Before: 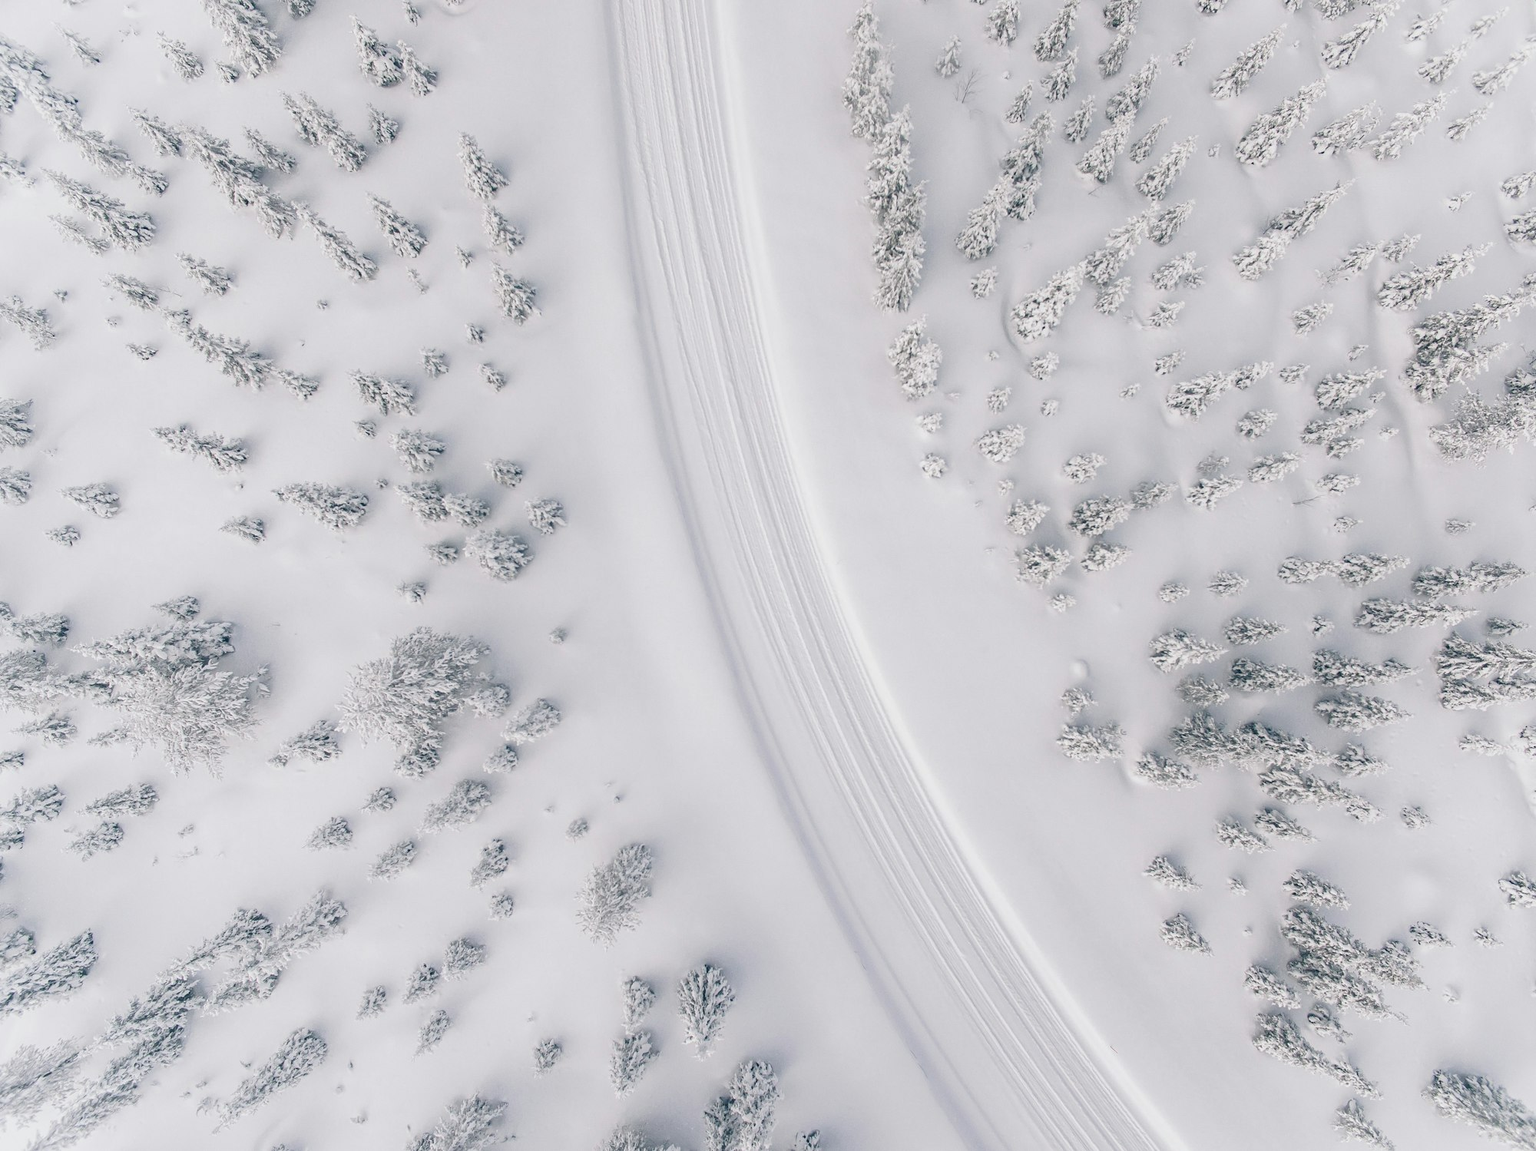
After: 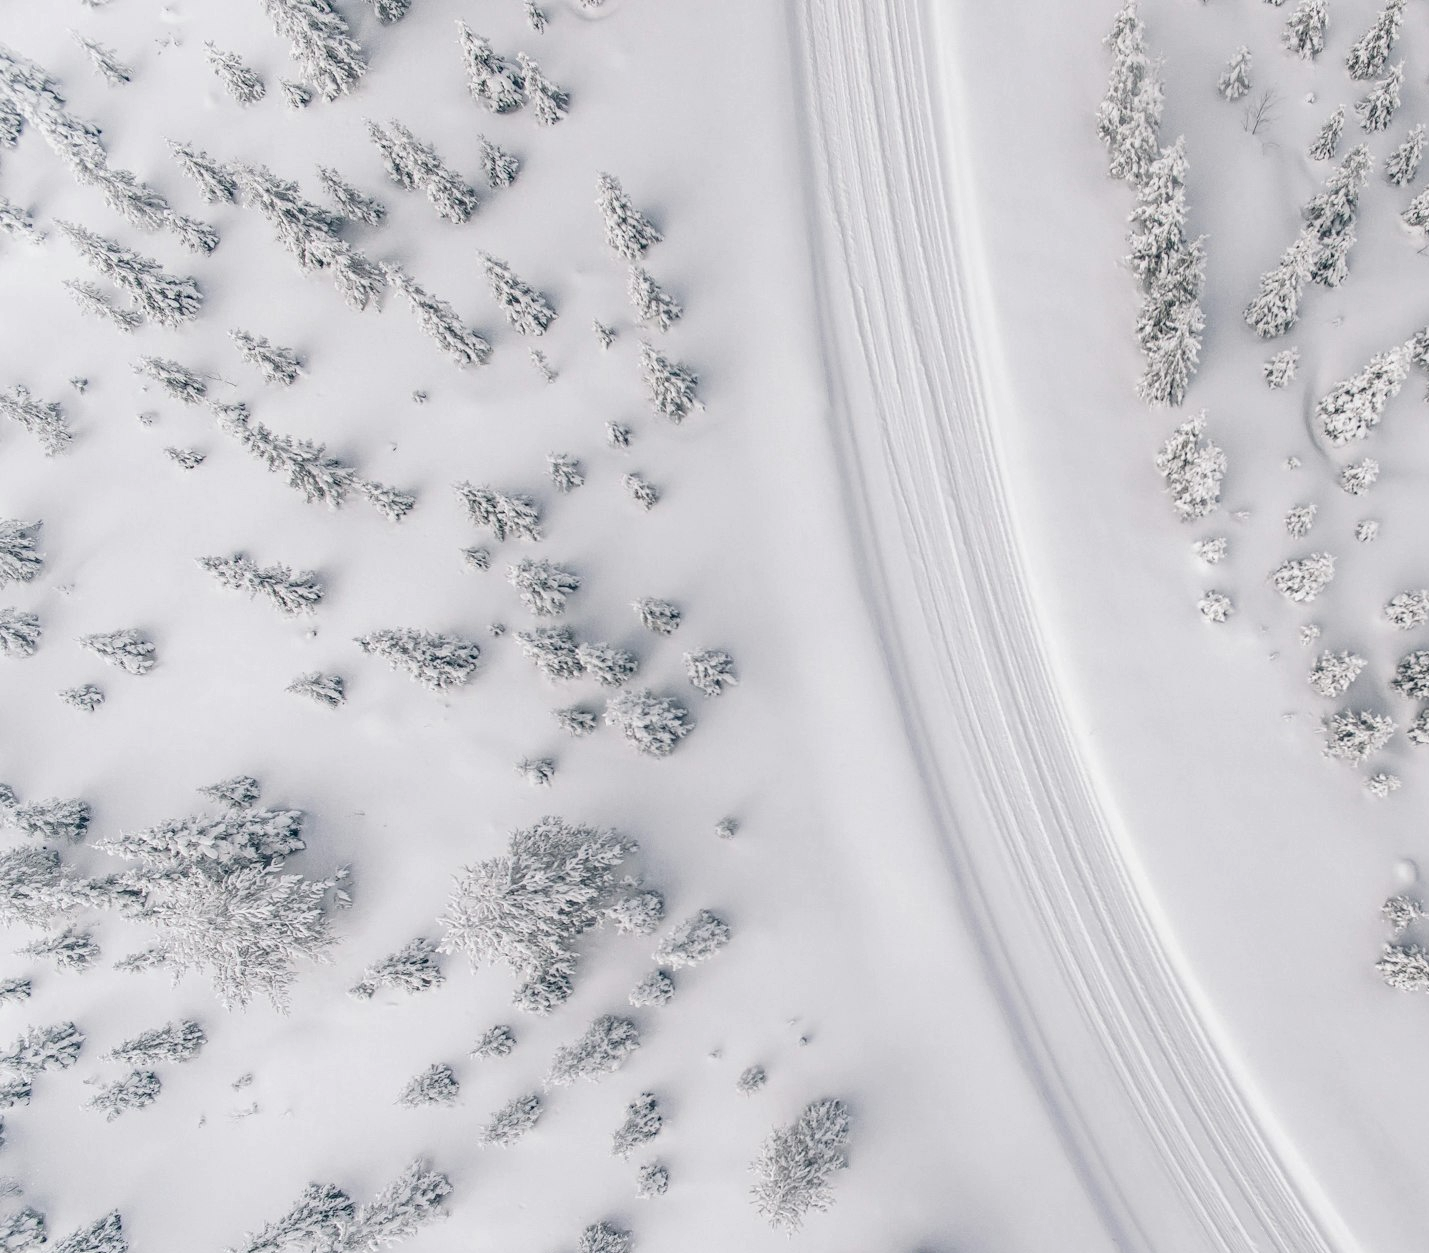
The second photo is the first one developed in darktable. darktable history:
crop: right 28.51%, bottom 16.38%
local contrast: detail 130%
